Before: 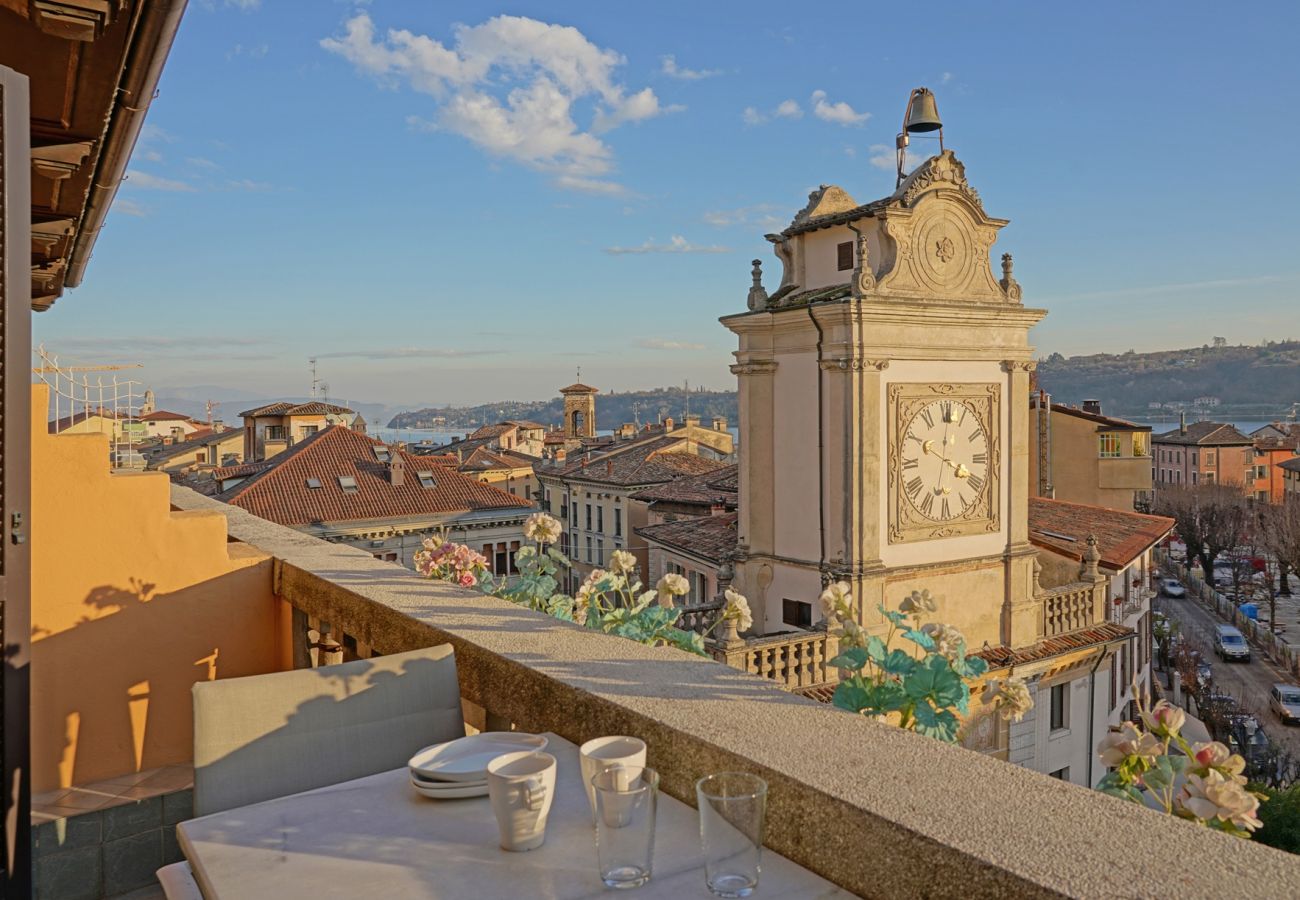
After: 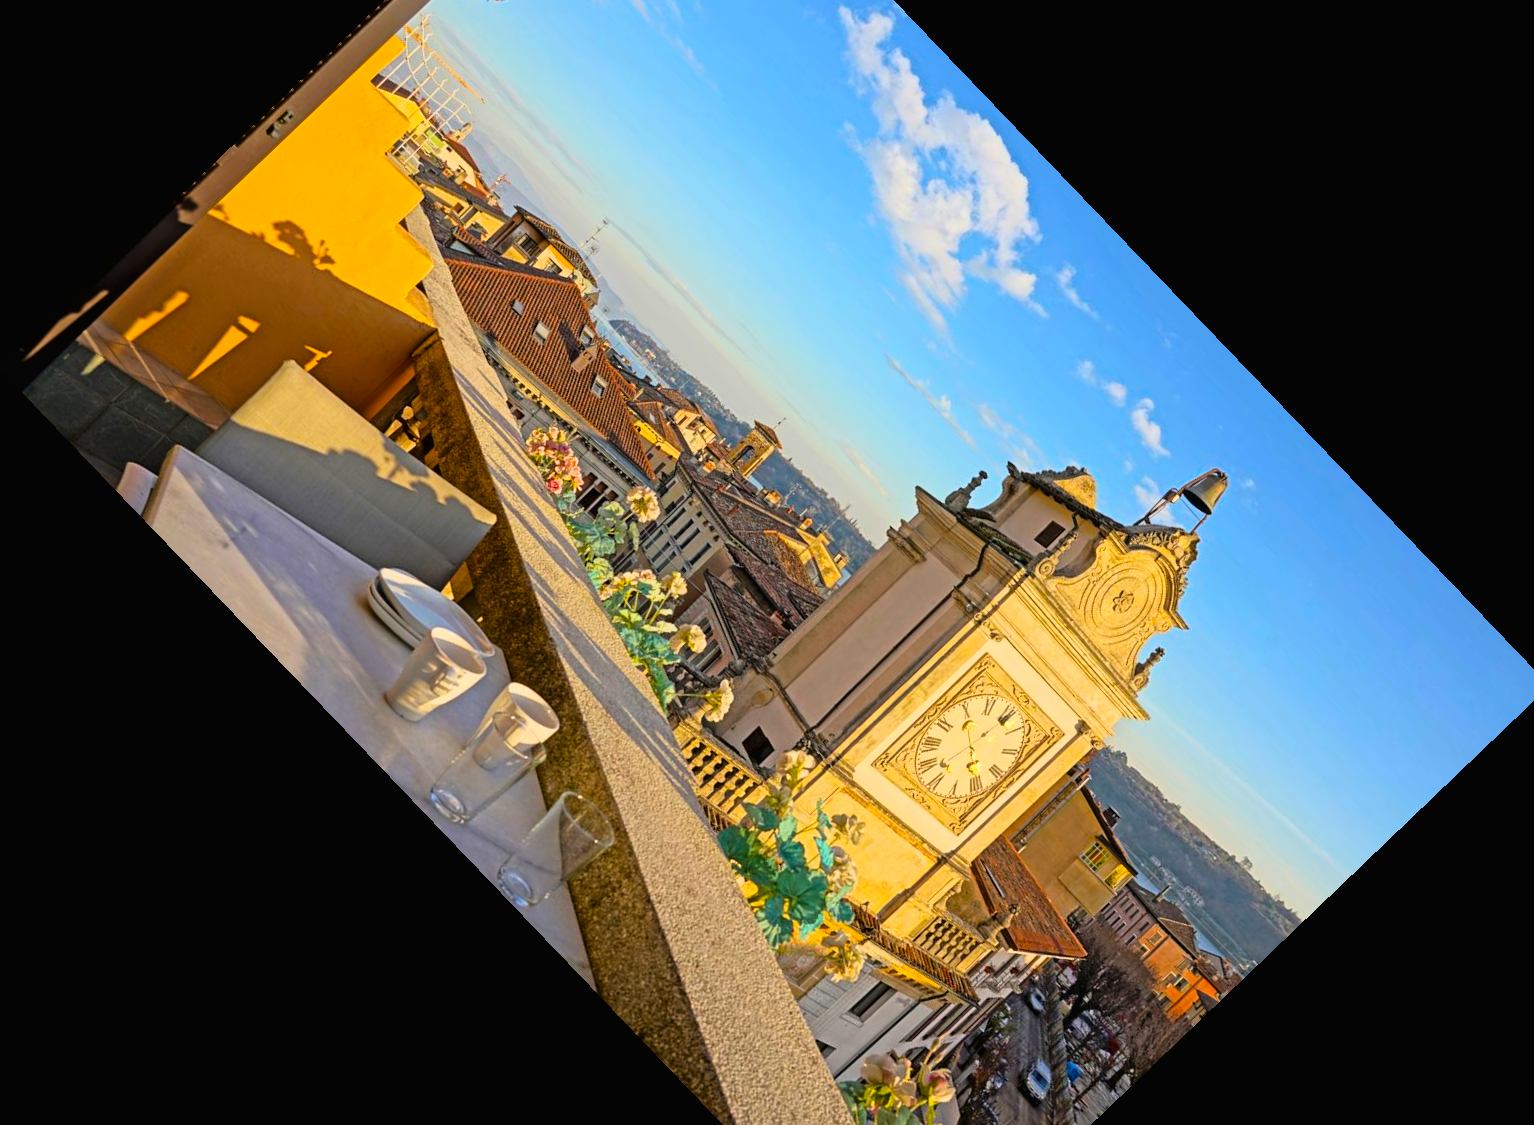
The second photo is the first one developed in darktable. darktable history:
crop and rotate: angle -46.26°, top 16.234%, right 0.912%, bottom 11.704%
color balance rgb: linear chroma grading › global chroma 15%, perceptual saturation grading › global saturation 30%
tone curve: curves: ch0 [(0.016, 0.011) (0.084, 0.026) (0.469, 0.508) (0.721, 0.862) (1, 1)], color space Lab, linked channels, preserve colors none
